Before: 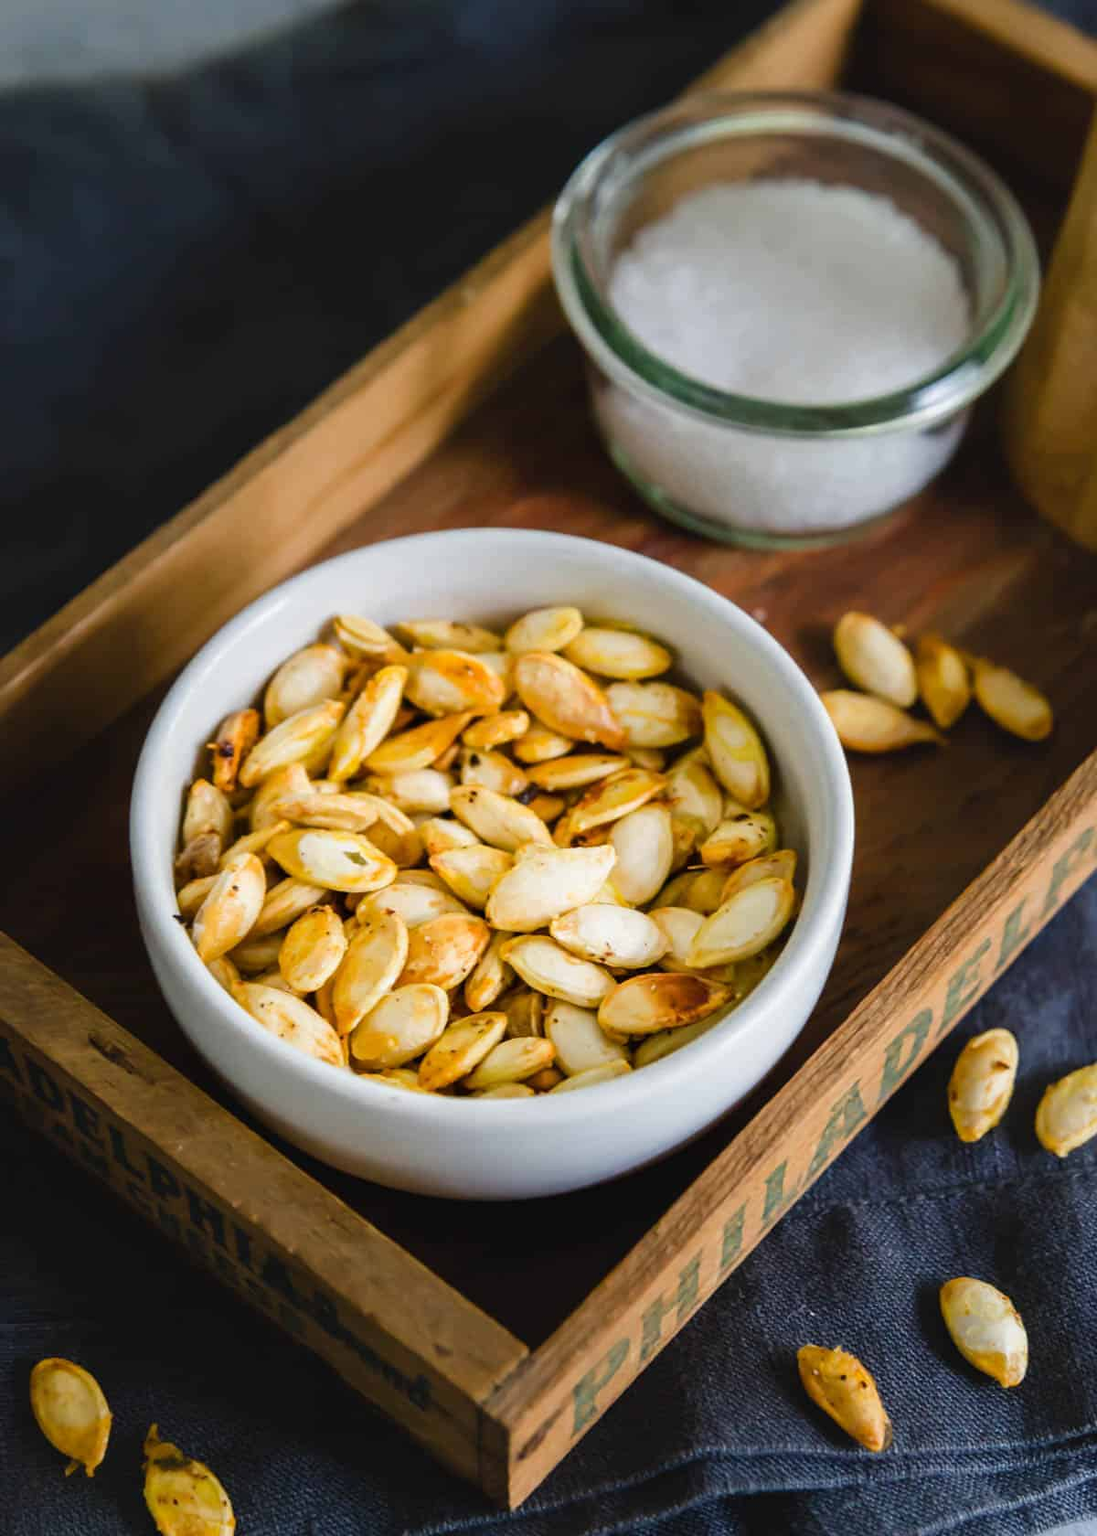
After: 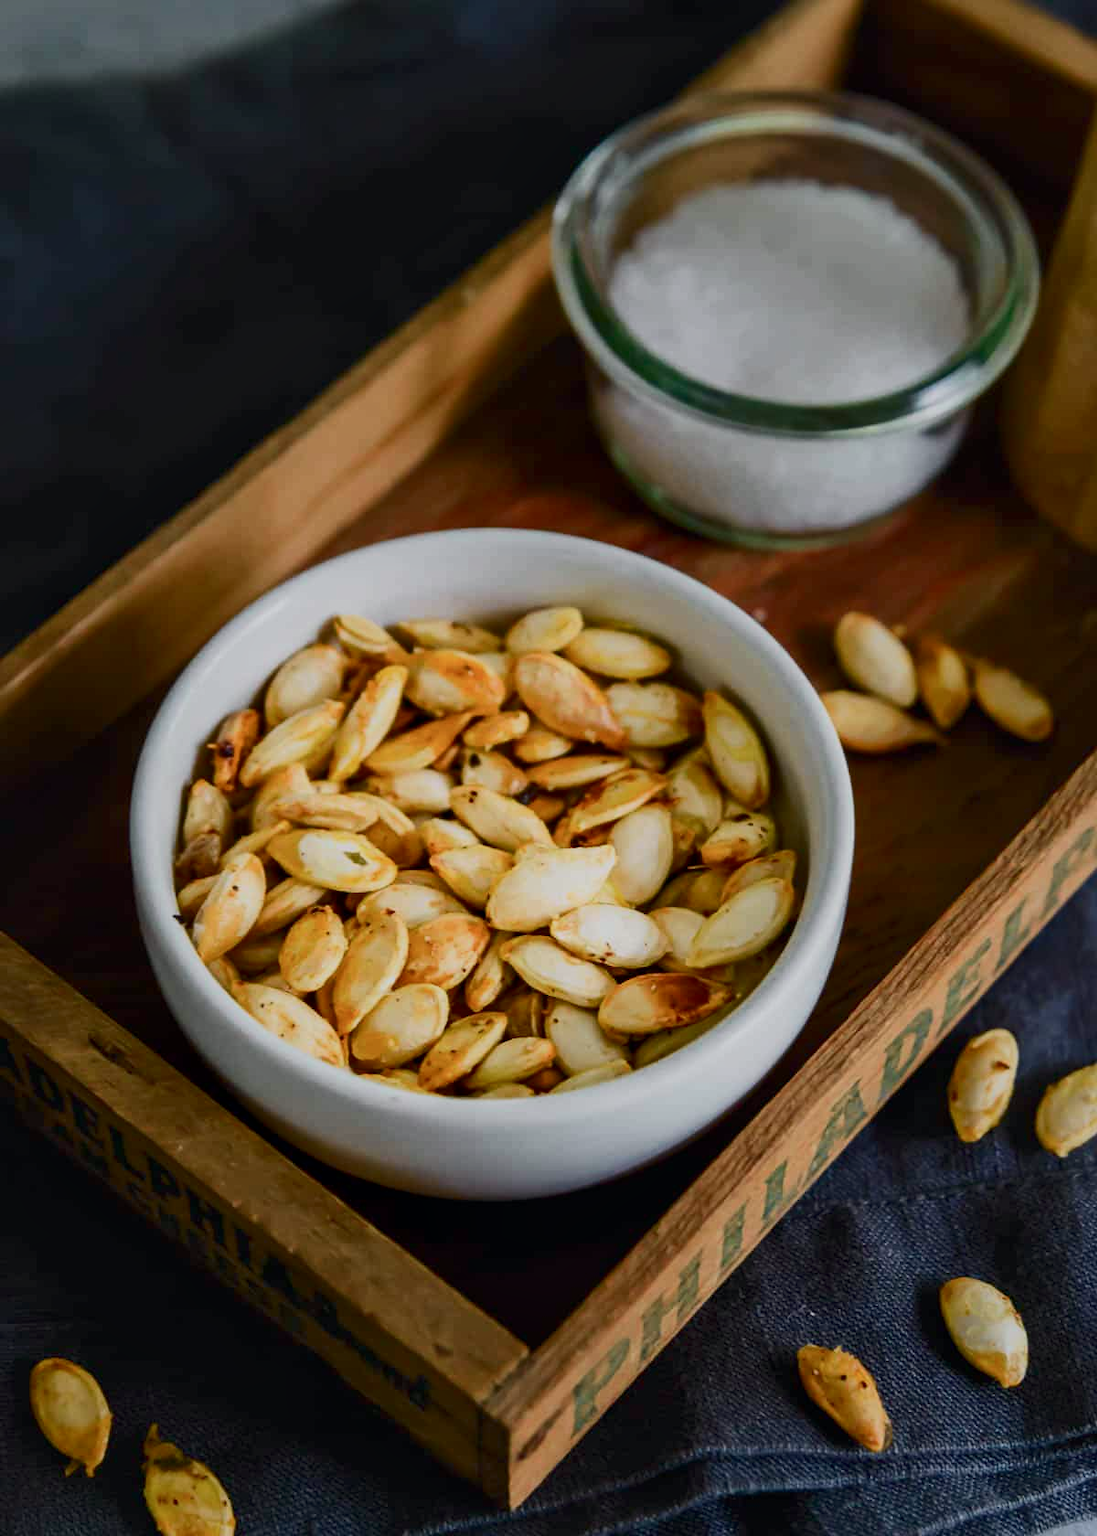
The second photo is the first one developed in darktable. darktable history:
exposure: exposure -0.577 EV, compensate highlight preservation false
tone curve: curves: ch0 [(0, 0) (0.051, 0.03) (0.096, 0.071) (0.251, 0.234) (0.461, 0.515) (0.605, 0.692) (0.761, 0.824) (0.881, 0.907) (1, 0.984)]; ch1 [(0, 0) (0.1, 0.038) (0.318, 0.243) (0.399, 0.351) (0.478, 0.469) (0.499, 0.499) (0.534, 0.541) (0.567, 0.592) (0.601, 0.629) (0.666, 0.7) (1, 1)]; ch2 [(0, 0) (0.453, 0.45) (0.479, 0.483) (0.504, 0.499) (0.52, 0.519) (0.541, 0.559) (0.601, 0.622) (0.824, 0.815) (1, 1)], color space Lab, independent channels, preserve colors none
local contrast: mode bilateral grid, contrast 20, coarseness 50, detail 119%, midtone range 0.2
contrast brightness saturation: contrast 0.054
tone equalizer: -8 EV 0.232 EV, -7 EV 0.407 EV, -6 EV 0.383 EV, -5 EV 0.226 EV, -3 EV -0.269 EV, -2 EV -0.438 EV, -1 EV -0.443 EV, +0 EV -0.242 EV
